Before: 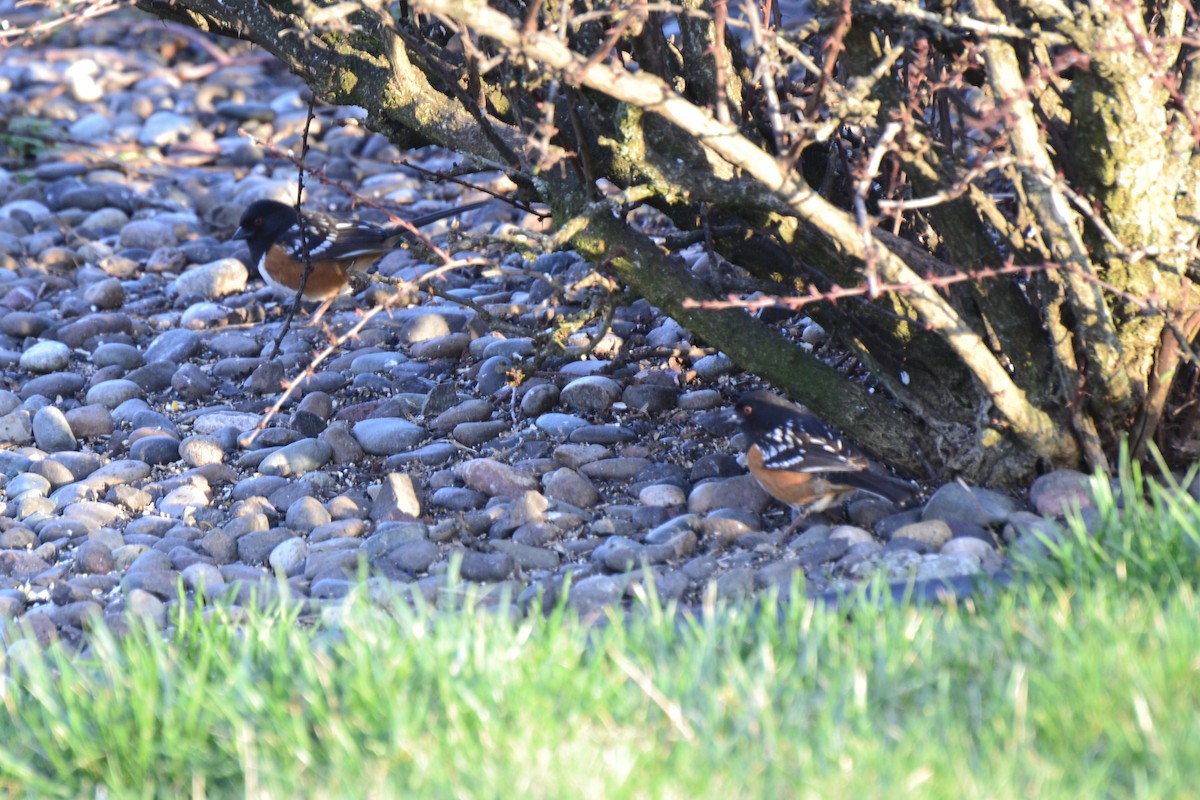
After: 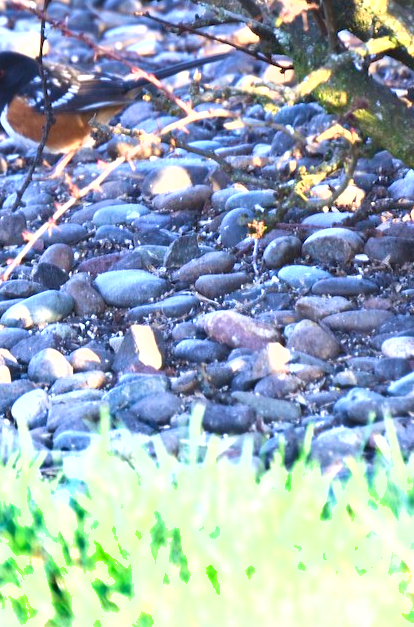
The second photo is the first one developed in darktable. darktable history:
crop and rotate: left 21.503%, top 18.529%, right 43.995%, bottom 2.996%
shadows and highlights: shadows 43.73, white point adjustment -1.36, soften with gaussian
exposure: black level correction 0, exposure 1.001 EV, compensate exposure bias true, compensate highlight preservation false
velvia: on, module defaults
